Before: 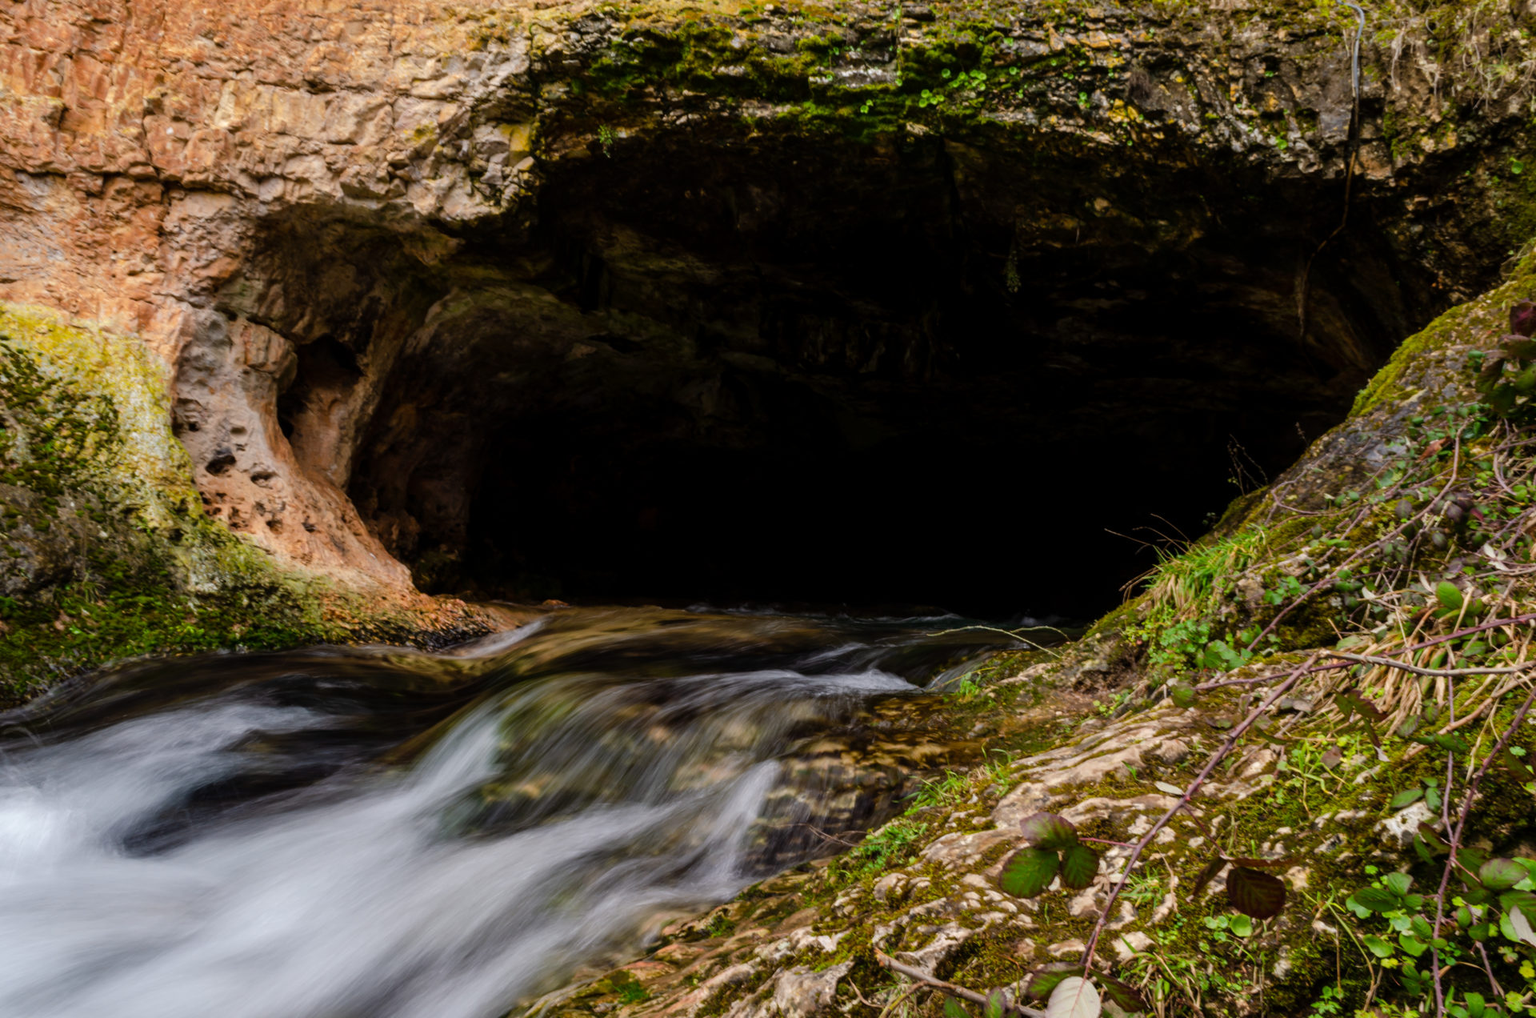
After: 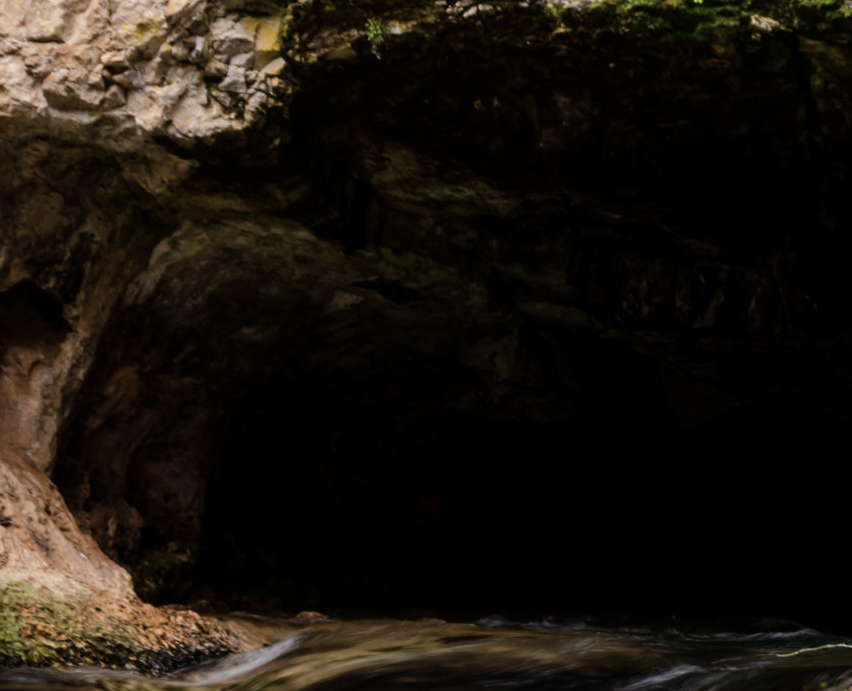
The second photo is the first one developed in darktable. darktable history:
crop: left 19.936%, top 10.857%, right 35.661%, bottom 34.813%
contrast brightness saturation: contrast 0.098, saturation -0.295
